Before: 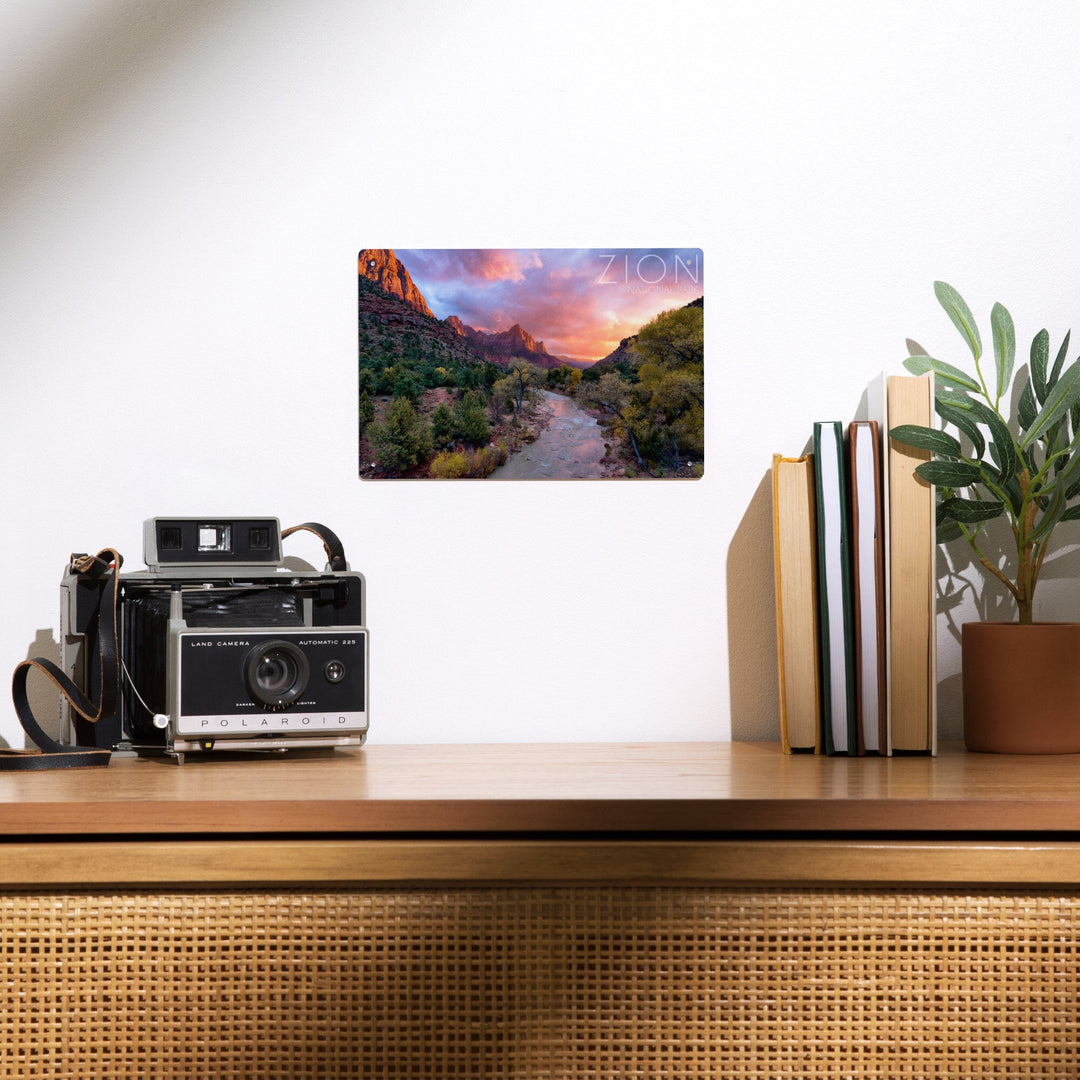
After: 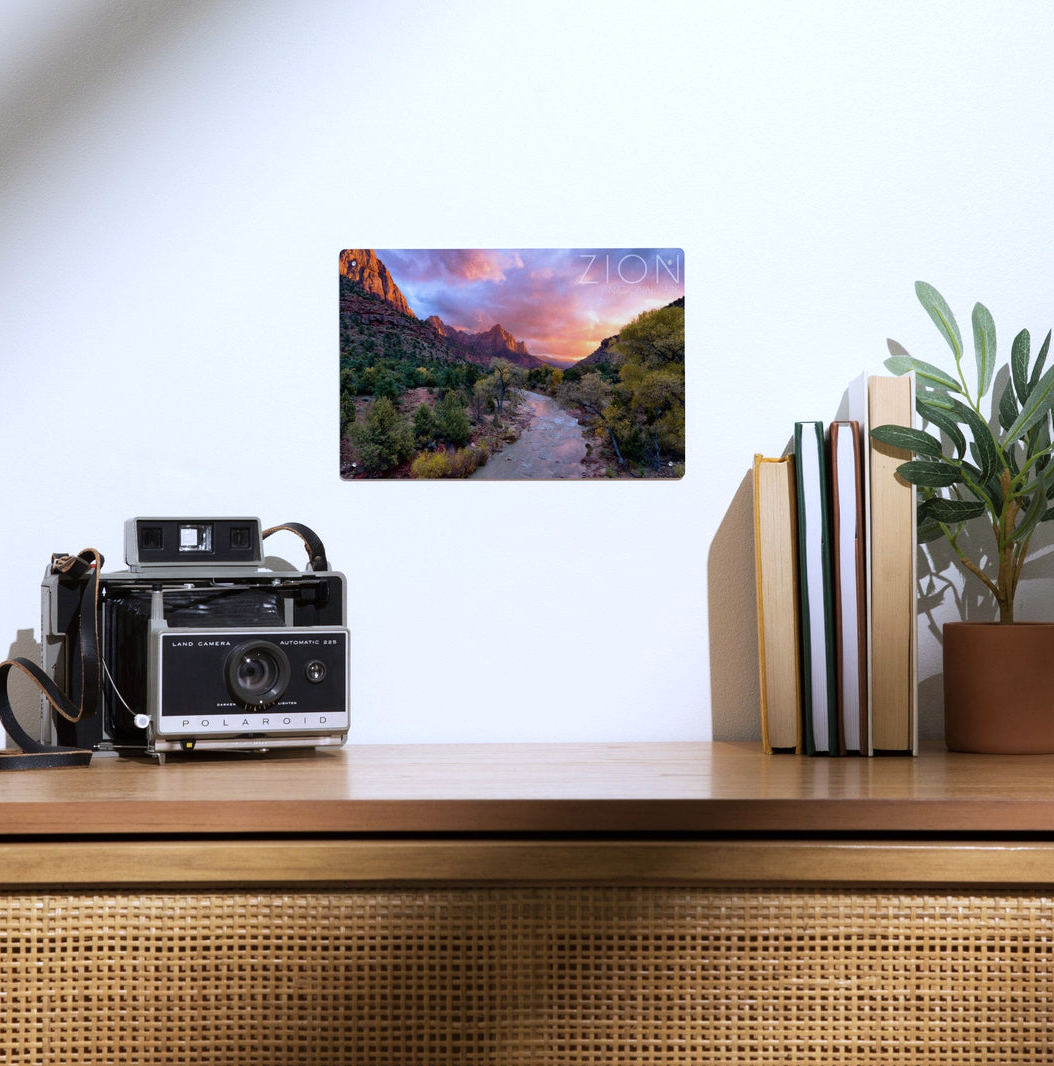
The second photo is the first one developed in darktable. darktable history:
crop and rotate: left 1.774%, right 0.633%, bottom 1.28%
contrast brightness saturation: saturation -0.05
white balance: red 0.954, blue 1.079
